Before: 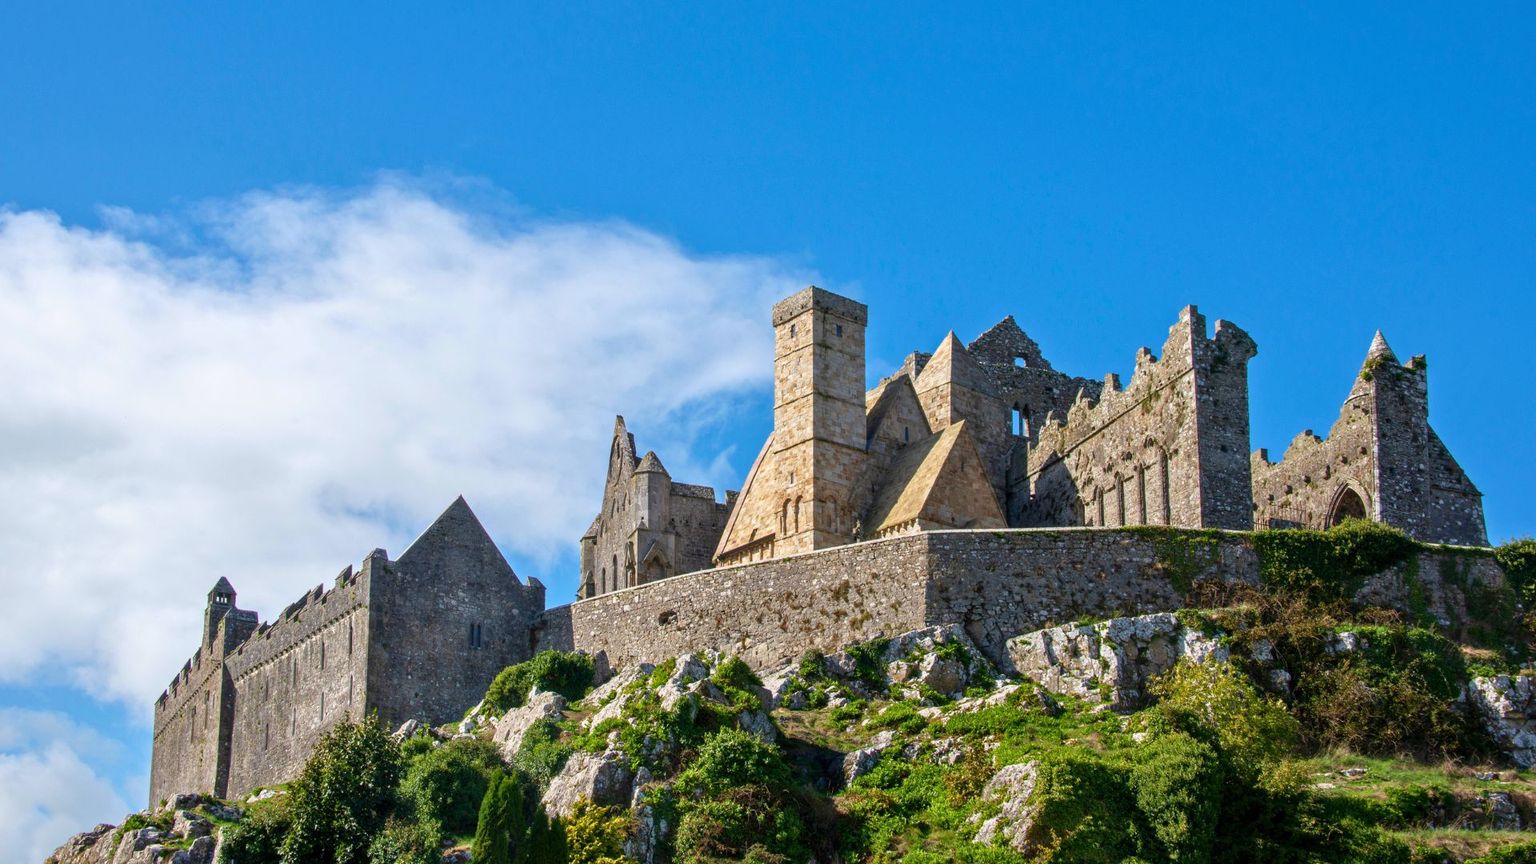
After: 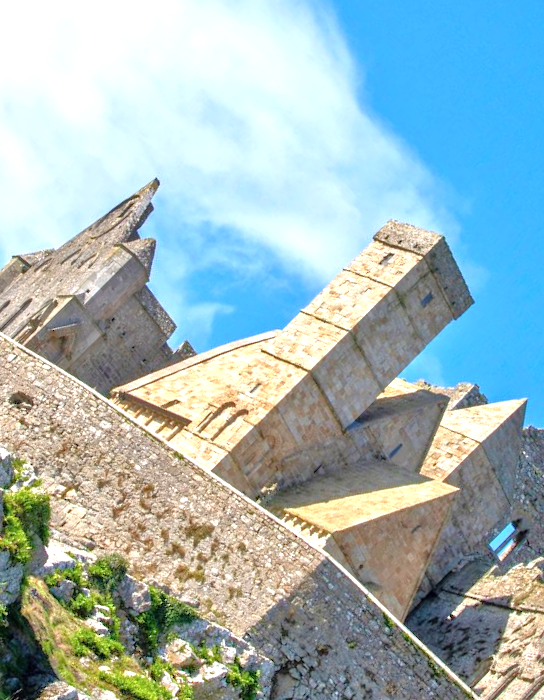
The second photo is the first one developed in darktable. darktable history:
exposure: black level correction 0, exposure 0.694 EV, compensate highlight preservation false
crop and rotate: angle -45.04°, top 16.735%, right 1.004%, bottom 11.618%
contrast brightness saturation: saturation -0.049
tone equalizer: -7 EV 0.146 EV, -6 EV 0.595 EV, -5 EV 1.14 EV, -4 EV 1.35 EV, -3 EV 1.15 EV, -2 EV 0.6 EV, -1 EV 0.165 EV, mask exposure compensation -0.502 EV
